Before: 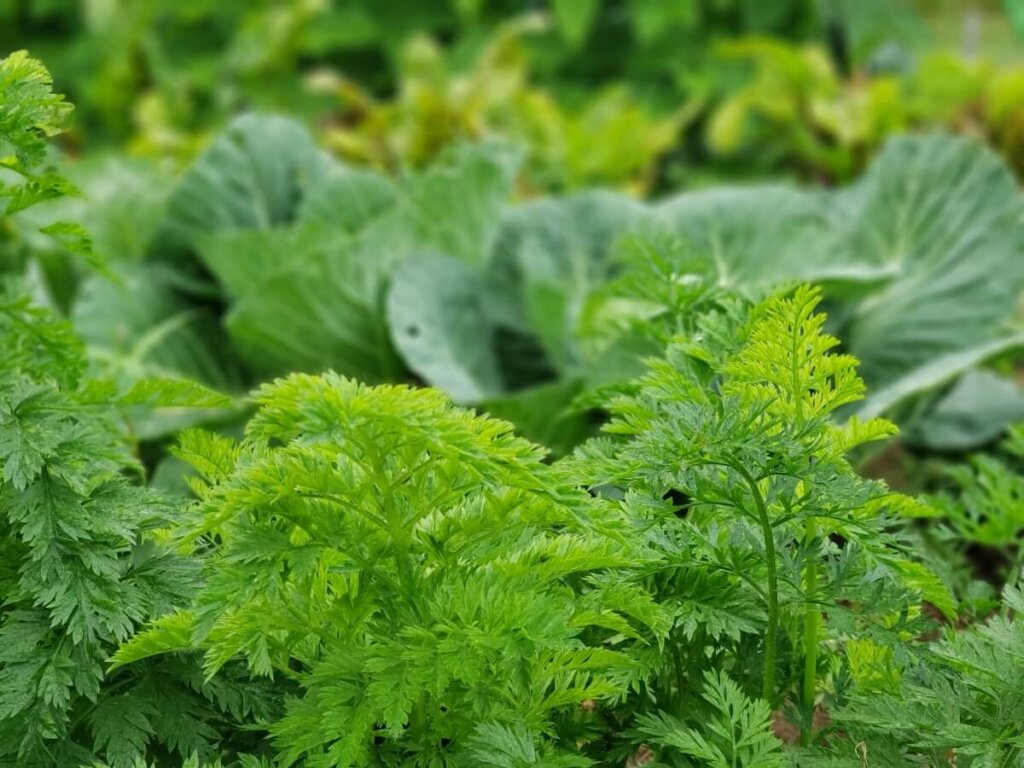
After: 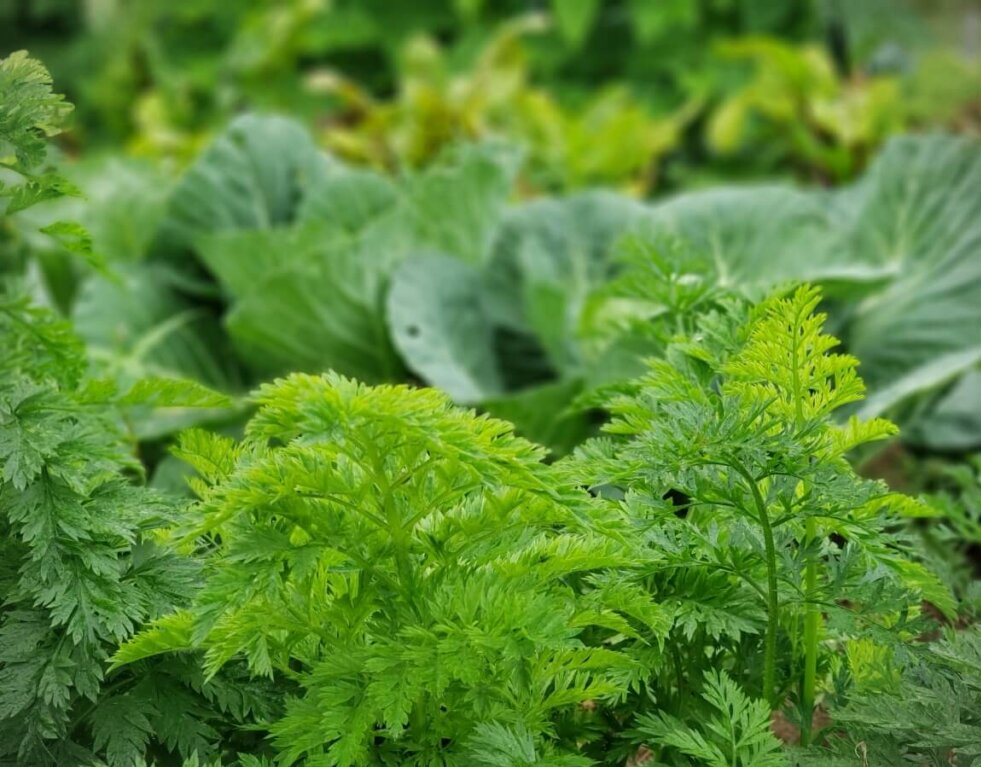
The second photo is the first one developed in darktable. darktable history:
vignetting: fall-off start 91.19%
crop: right 4.126%, bottom 0.031%
